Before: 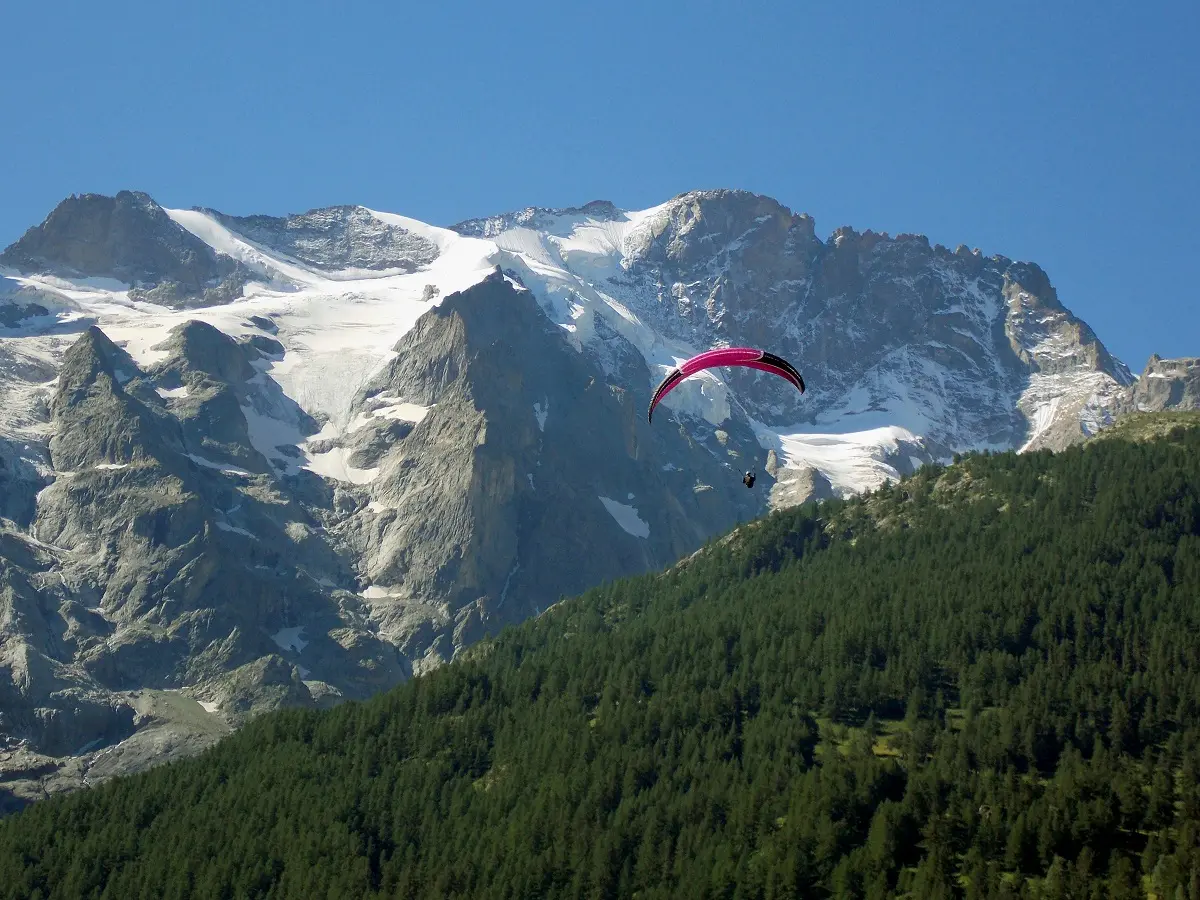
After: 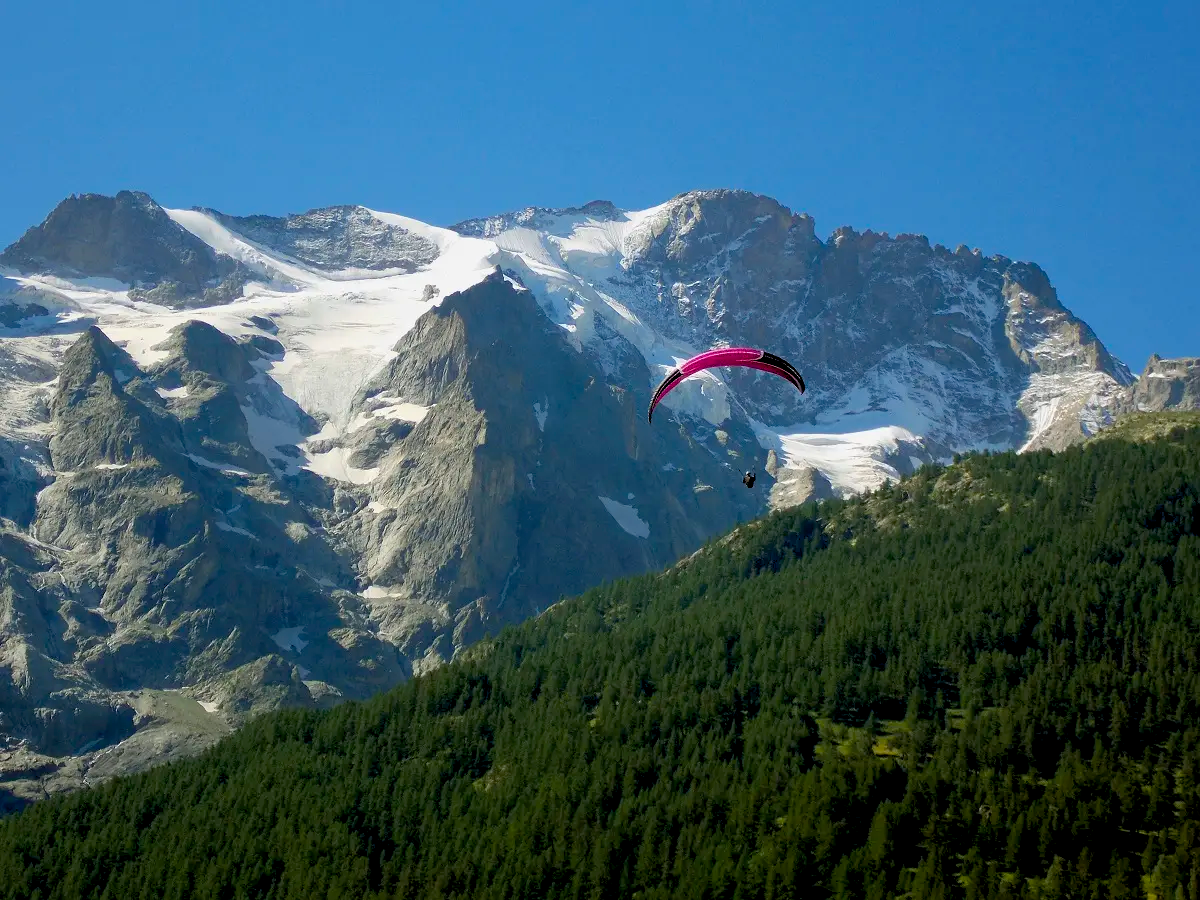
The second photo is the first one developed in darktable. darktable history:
color zones: curves: ch0 [(0, 0.558) (0.143, 0.559) (0.286, 0.529) (0.429, 0.505) (0.571, 0.5) (0.714, 0.5) (0.857, 0.5) (1, 0.558)]; ch1 [(0, 0.469) (0.01, 0.469) (0.12, 0.446) (0.248, 0.469) (0.5, 0.5) (0.748, 0.5) (0.99, 0.469) (1, 0.469)]
color balance rgb: global offset › luminance -0.852%, perceptual saturation grading › global saturation 30.328%
exposure: exposure -0.054 EV, compensate highlight preservation false
